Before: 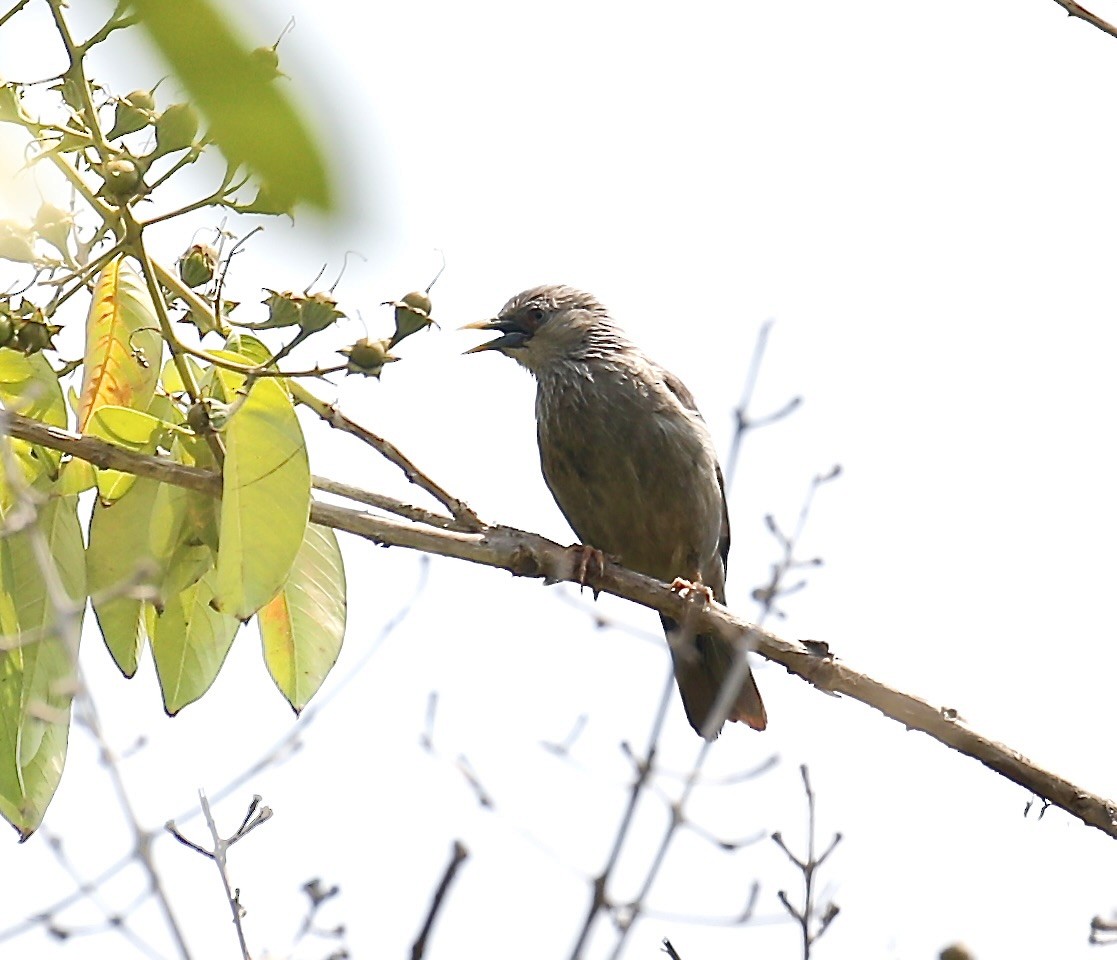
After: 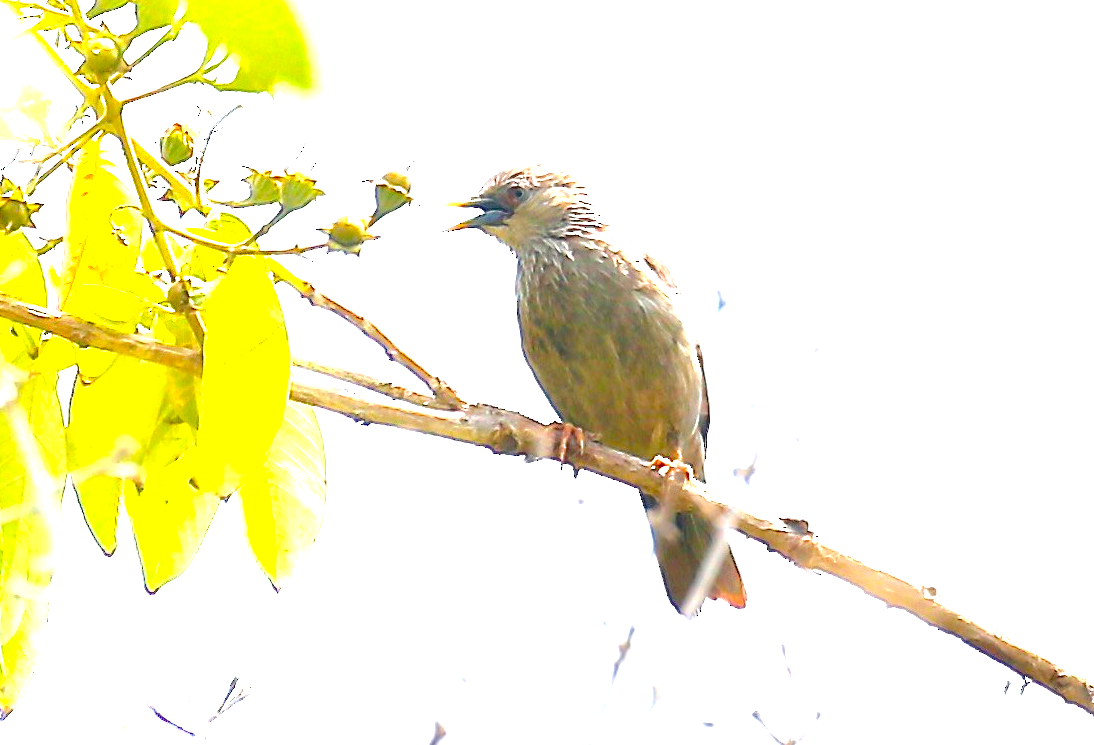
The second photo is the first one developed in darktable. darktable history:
color balance rgb: shadows lift › chroma 2.005%, shadows lift › hue 247.89°, perceptual saturation grading › global saturation 30.775%, perceptual brilliance grading › mid-tones 10.464%, perceptual brilliance grading › shadows 15.339%, global vibrance 20%
exposure: black level correction 0, exposure 1.685 EV, compensate exposure bias true, compensate highlight preservation false
crop and rotate: left 1.837%, top 12.731%, right 0.155%, bottom 9.605%
